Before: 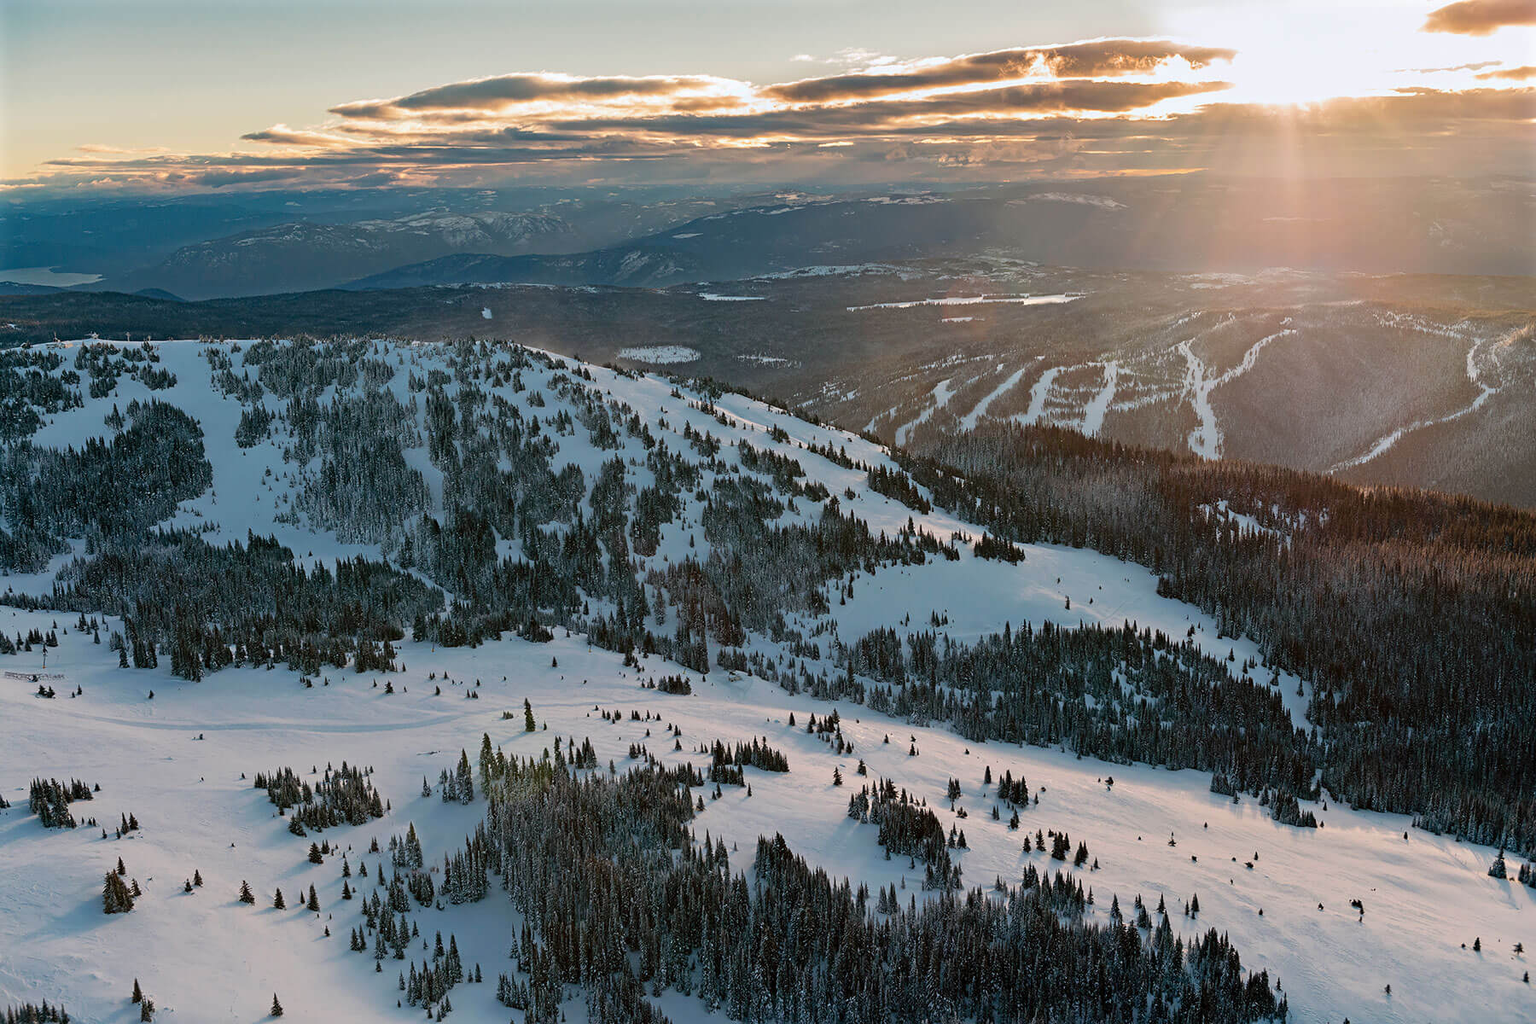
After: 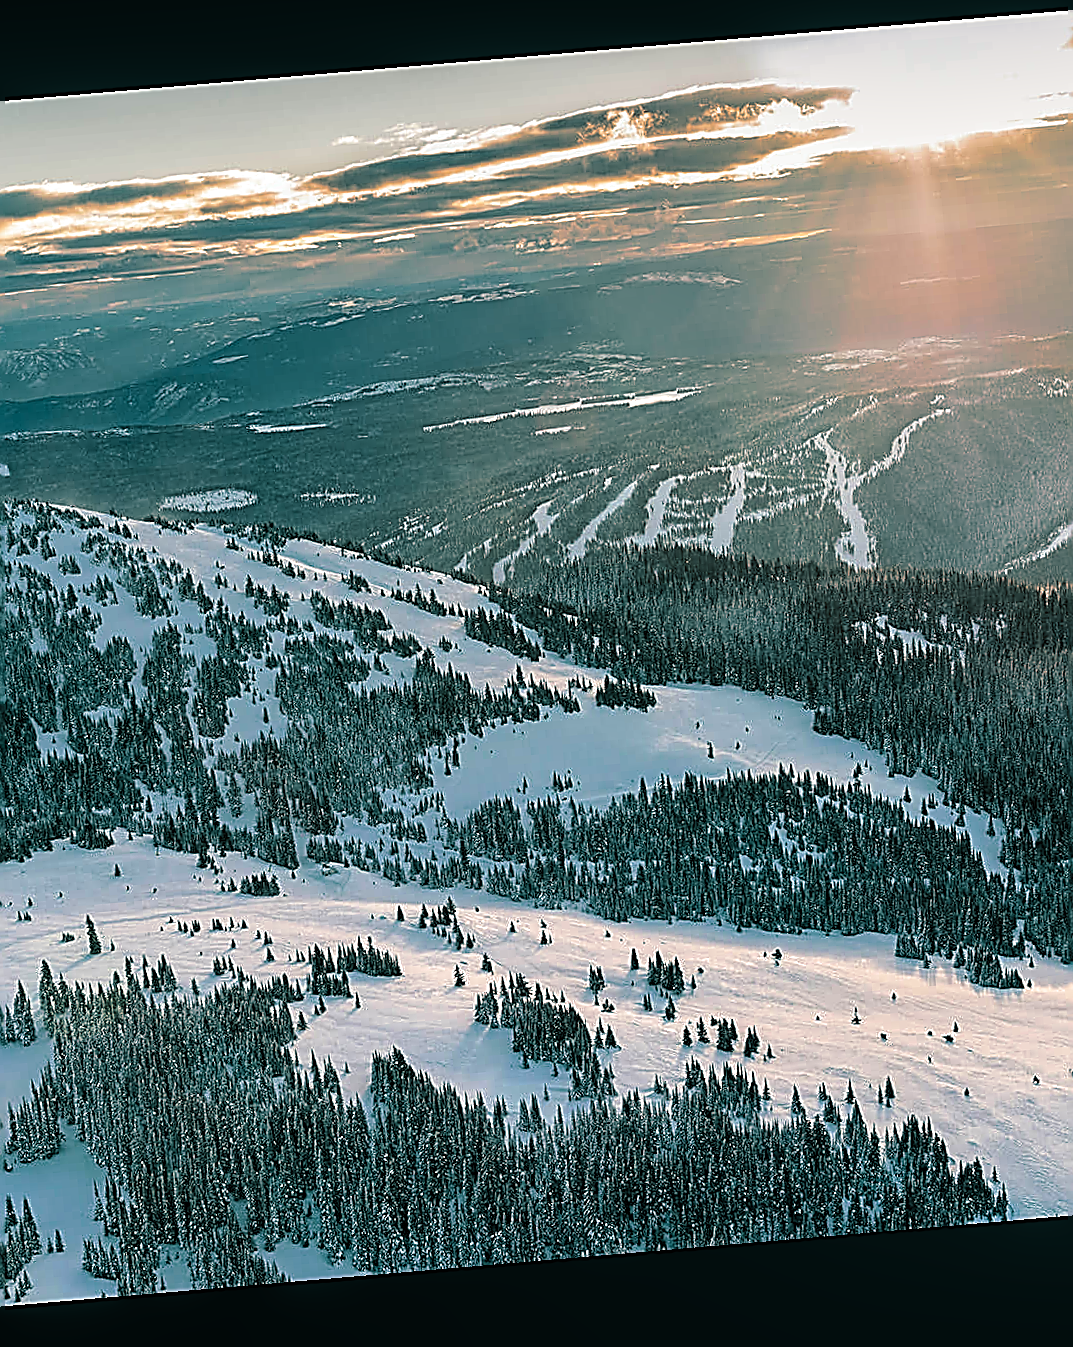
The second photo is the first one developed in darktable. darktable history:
crop: left 31.458%, top 0%, right 11.876%
sharpen: amount 1.861
exposure: black level correction 0, exposure 0.7 EV, compensate exposure bias true, compensate highlight preservation false
split-toning: shadows › hue 186.43°, highlights › hue 49.29°, compress 30.29%
local contrast: on, module defaults
rotate and perspective: rotation -4.86°, automatic cropping off
graduated density: on, module defaults
